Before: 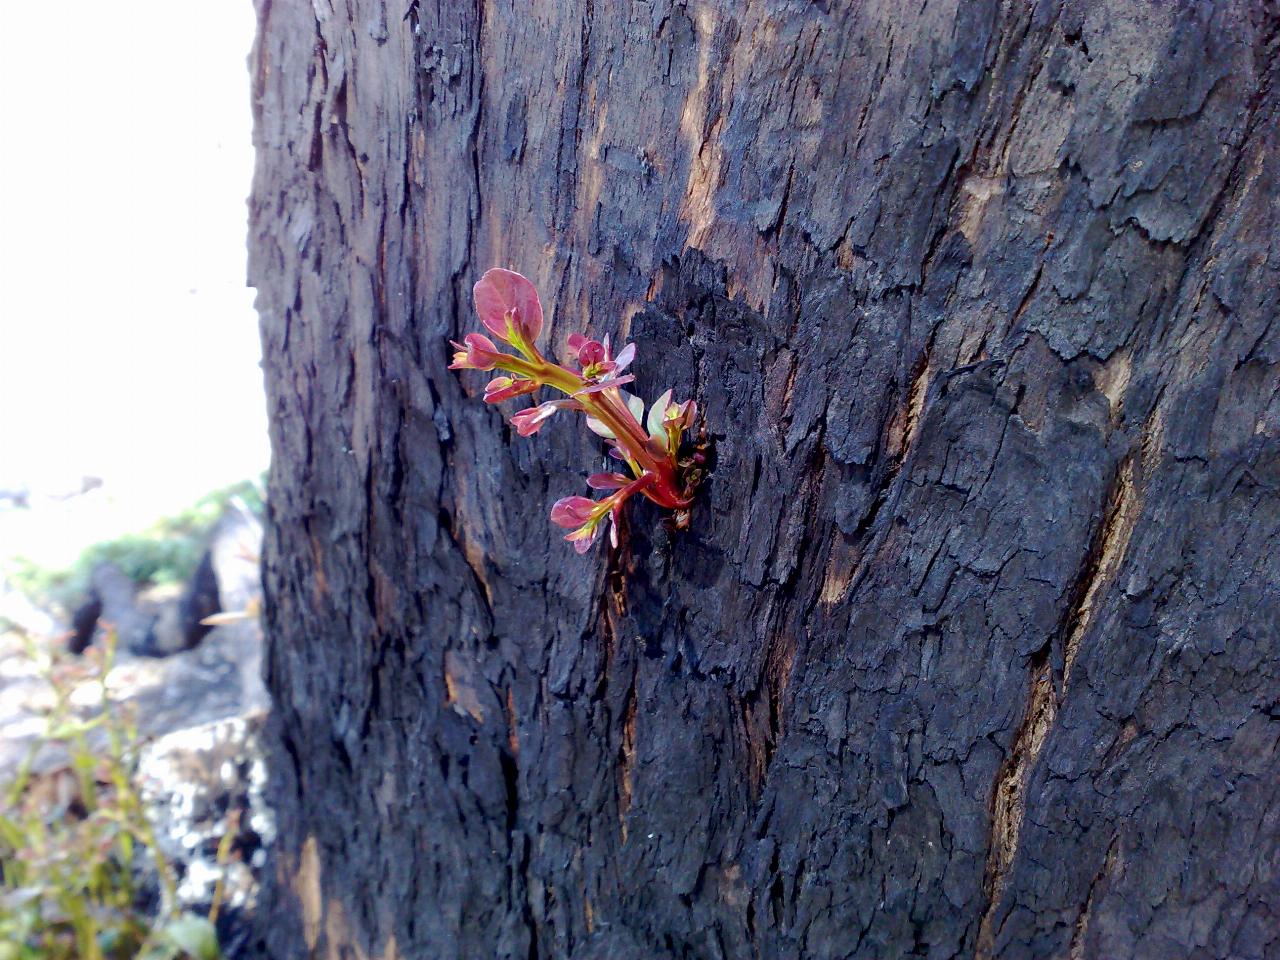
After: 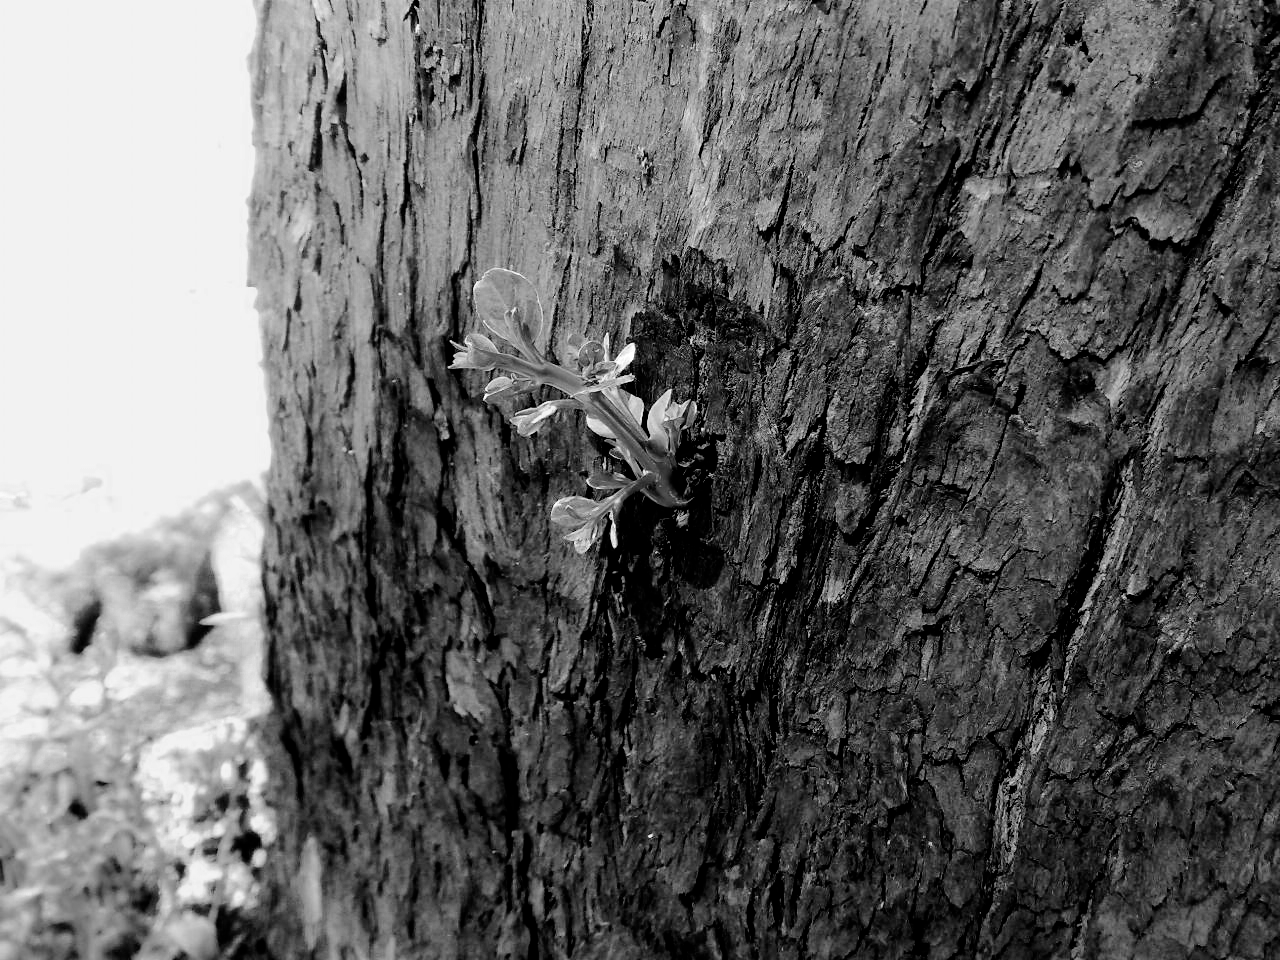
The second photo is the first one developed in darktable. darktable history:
color correction: highlights a* 14.55, highlights b* 4.69
filmic rgb: black relative exposure -3.28 EV, white relative exposure 3.45 EV, threshold 5.95 EV, hardness 2.36, contrast 1.104, enable highlight reconstruction true
color zones: curves: ch0 [(0, 0.613) (0.01, 0.613) (0.245, 0.448) (0.498, 0.529) (0.642, 0.665) (0.879, 0.777) (0.99, 0.613)]; ch1 [(0, 0) (0.143, 0) (0.286, 0) (0.429, 0) (0.571, 0) (0.714, 0) (0.857, 0)]
